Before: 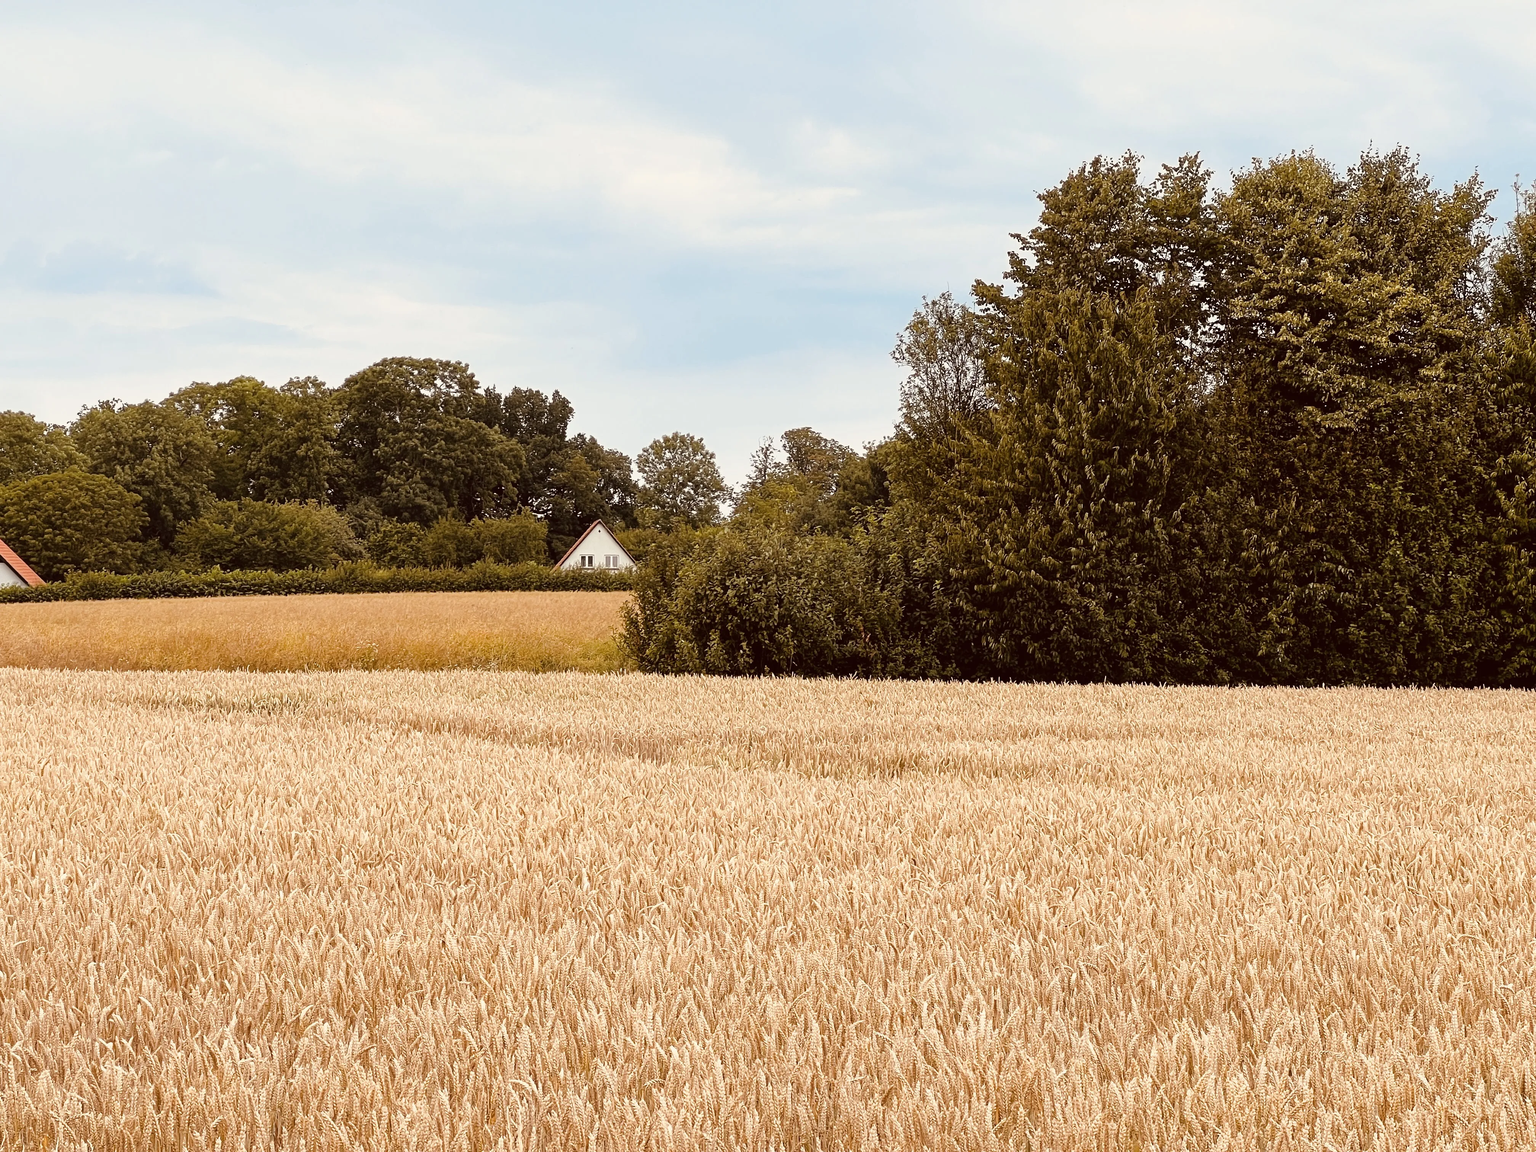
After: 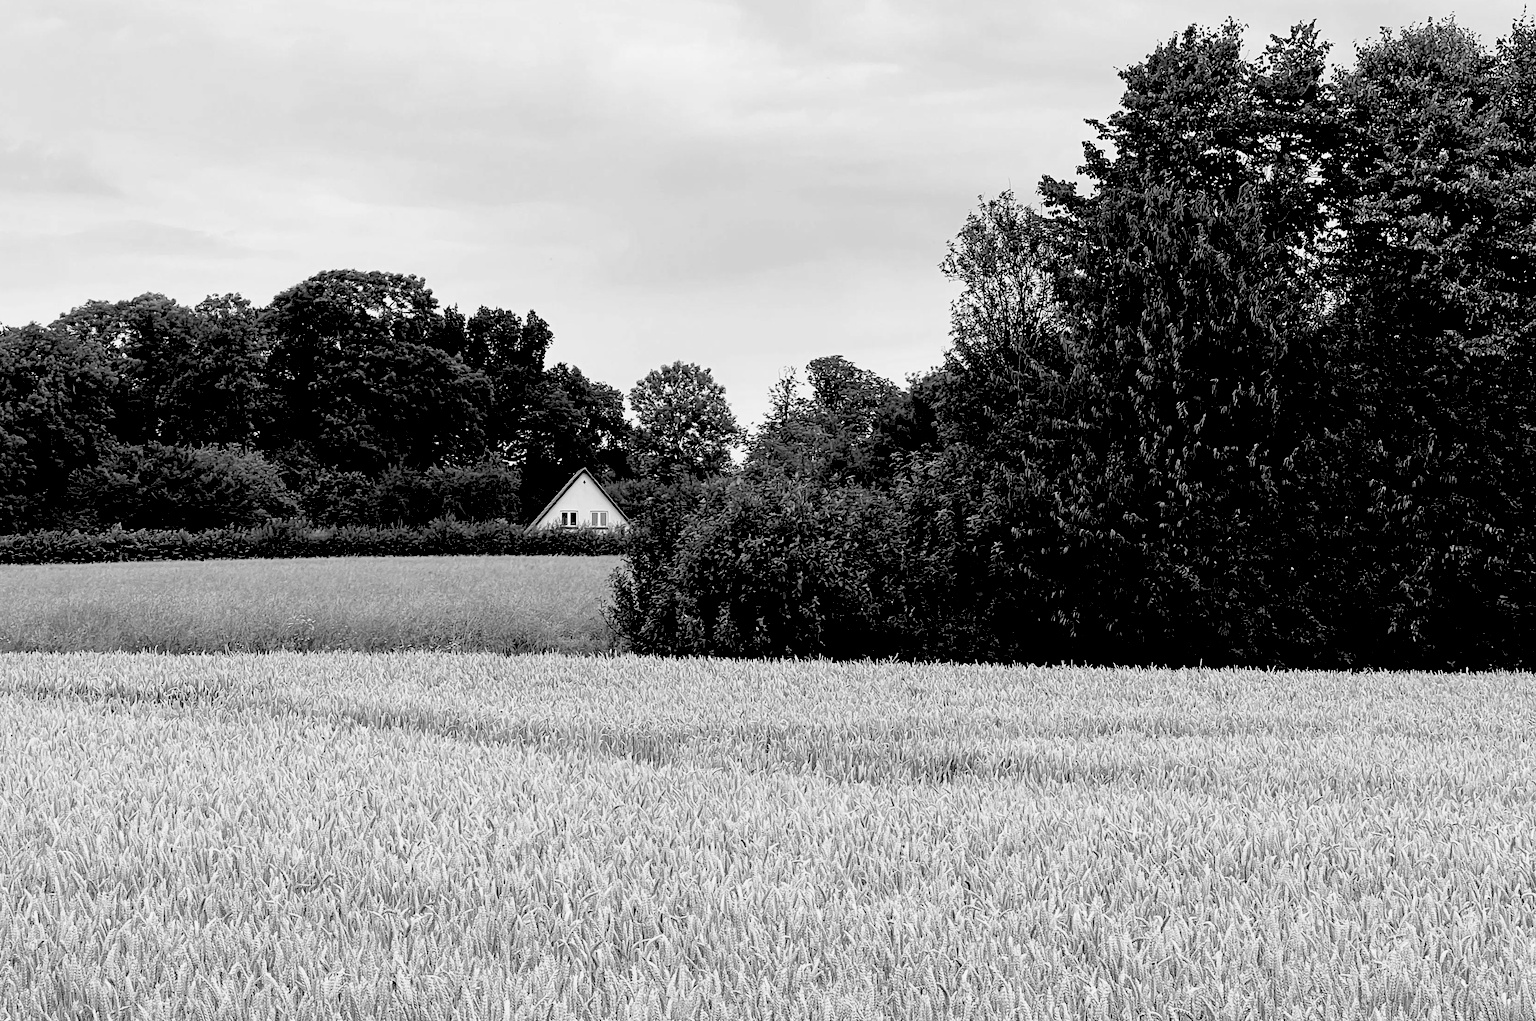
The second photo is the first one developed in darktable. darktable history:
exposure: black level correction 0.056, compensate highlight preservation false
monochrome: on, module defaults
crop: left 7.856%, top 11.836%, right 10.12%, bottom 15.387%
